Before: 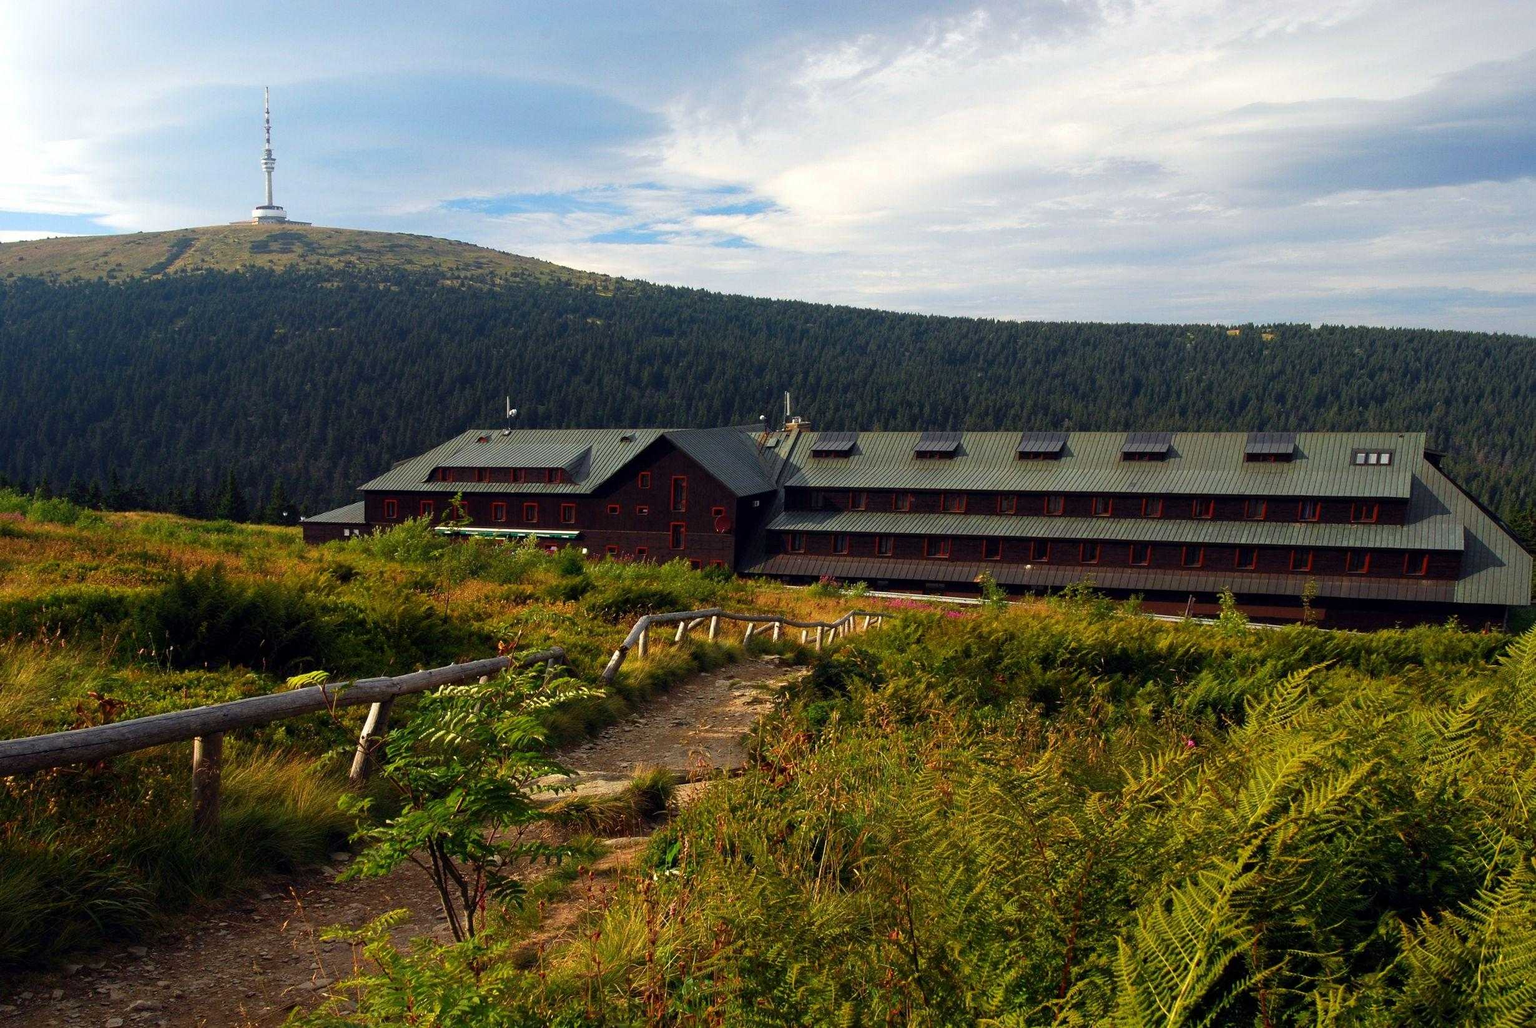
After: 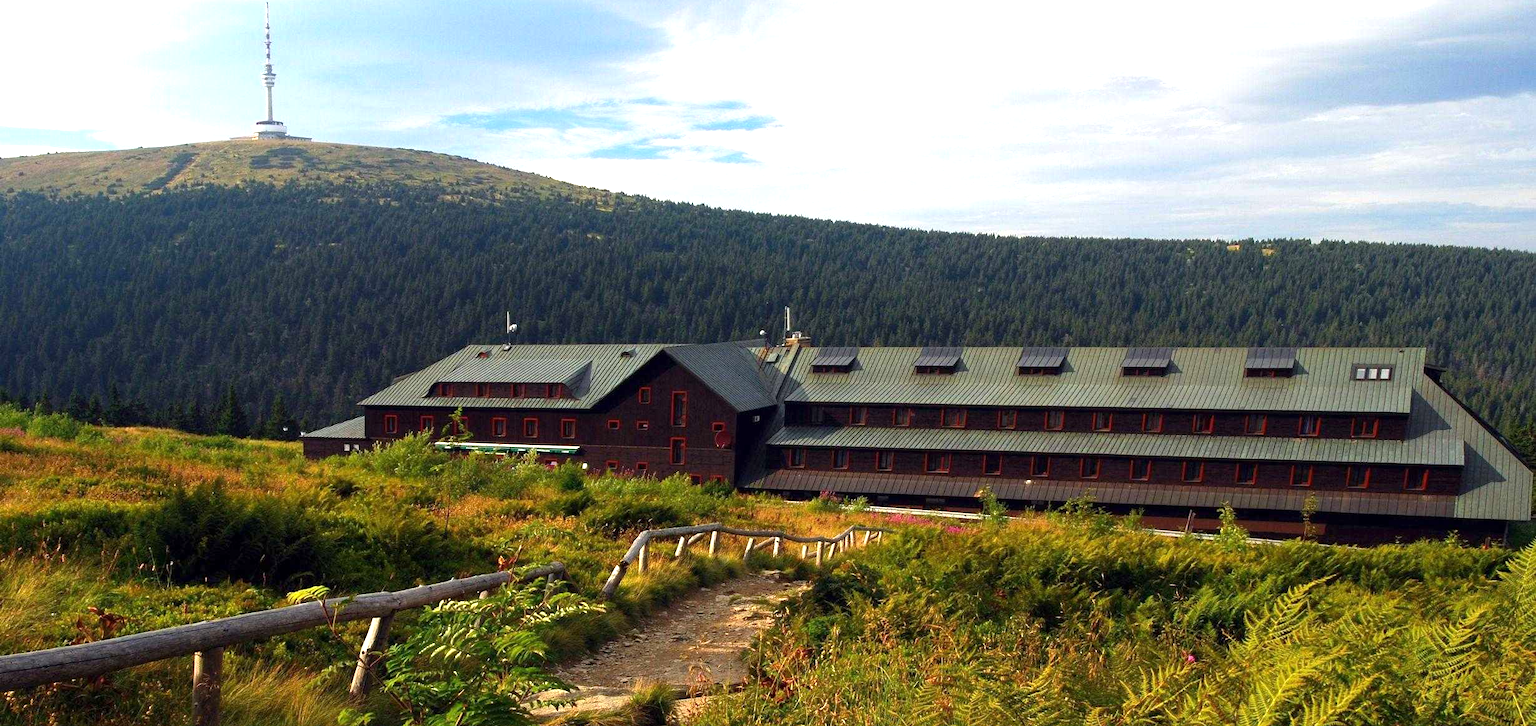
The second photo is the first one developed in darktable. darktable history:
exposure: exposure 0.641 EV, compensate highlight preservation false
crop and rotate: top 8.264%, bottom 20.997%
